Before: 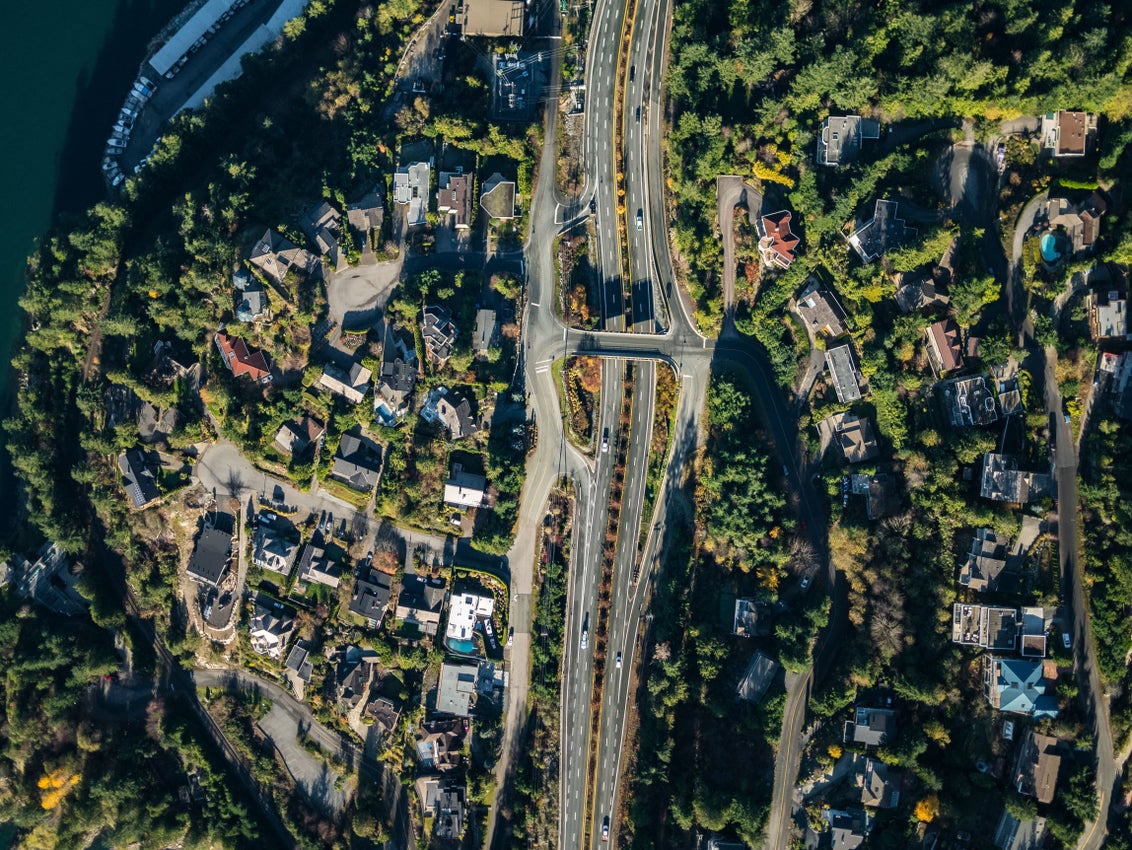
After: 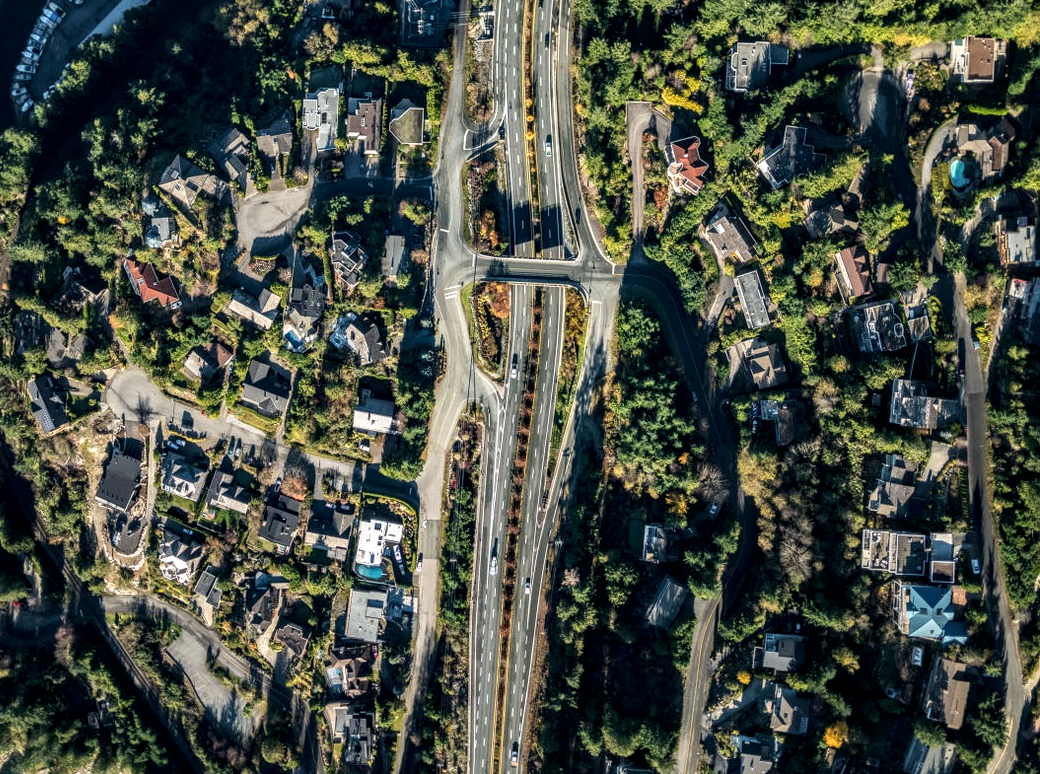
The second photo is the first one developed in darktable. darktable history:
crop and rotate: left 8.11%, top 8.89%
local contrast: detail 150%
